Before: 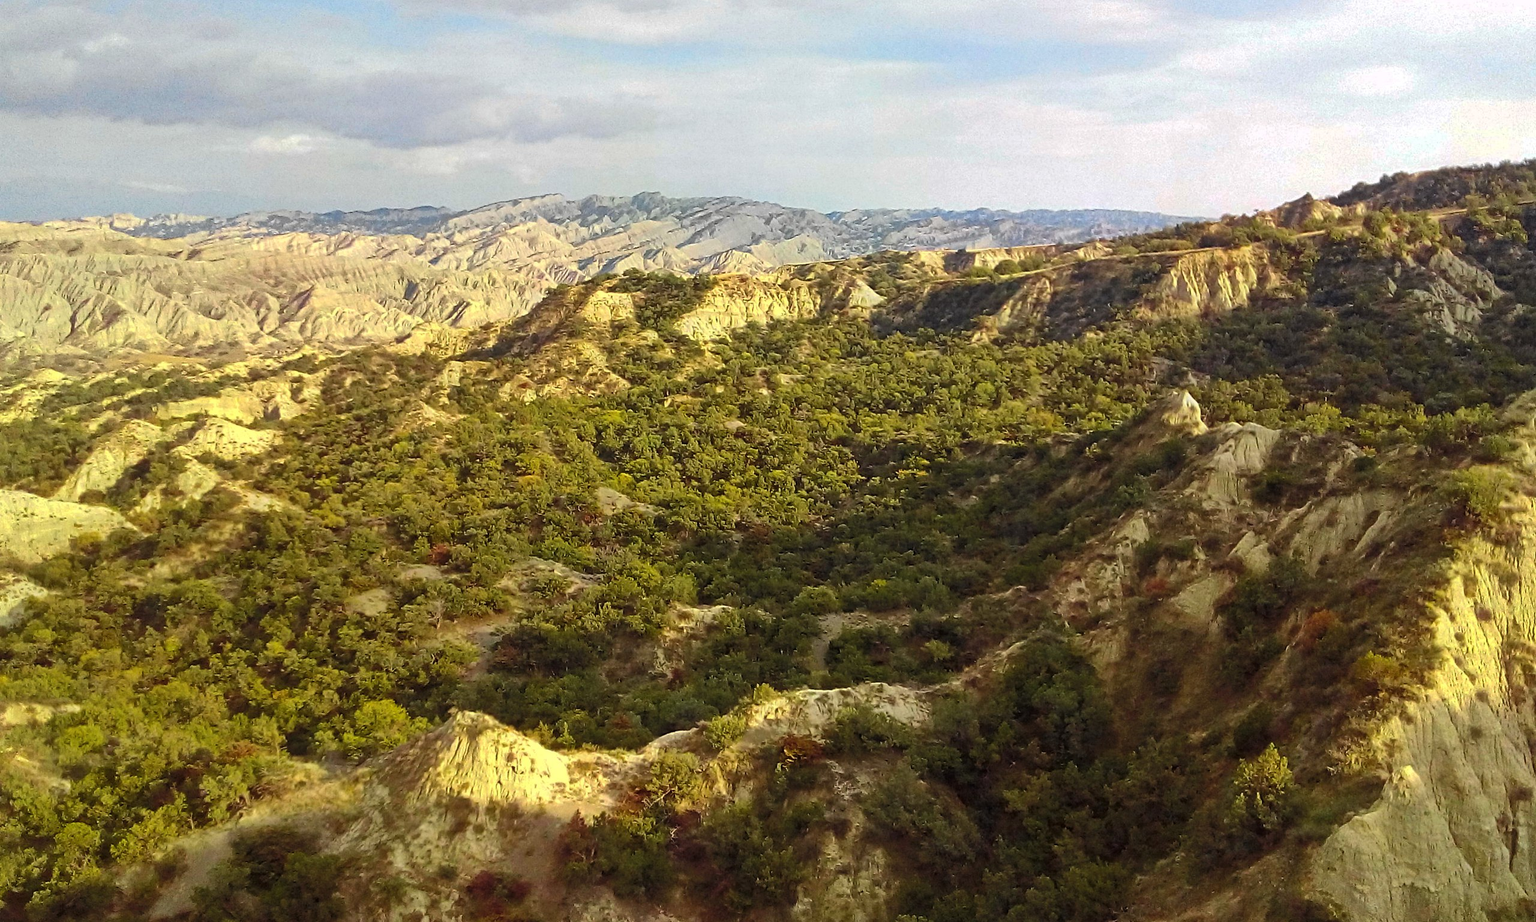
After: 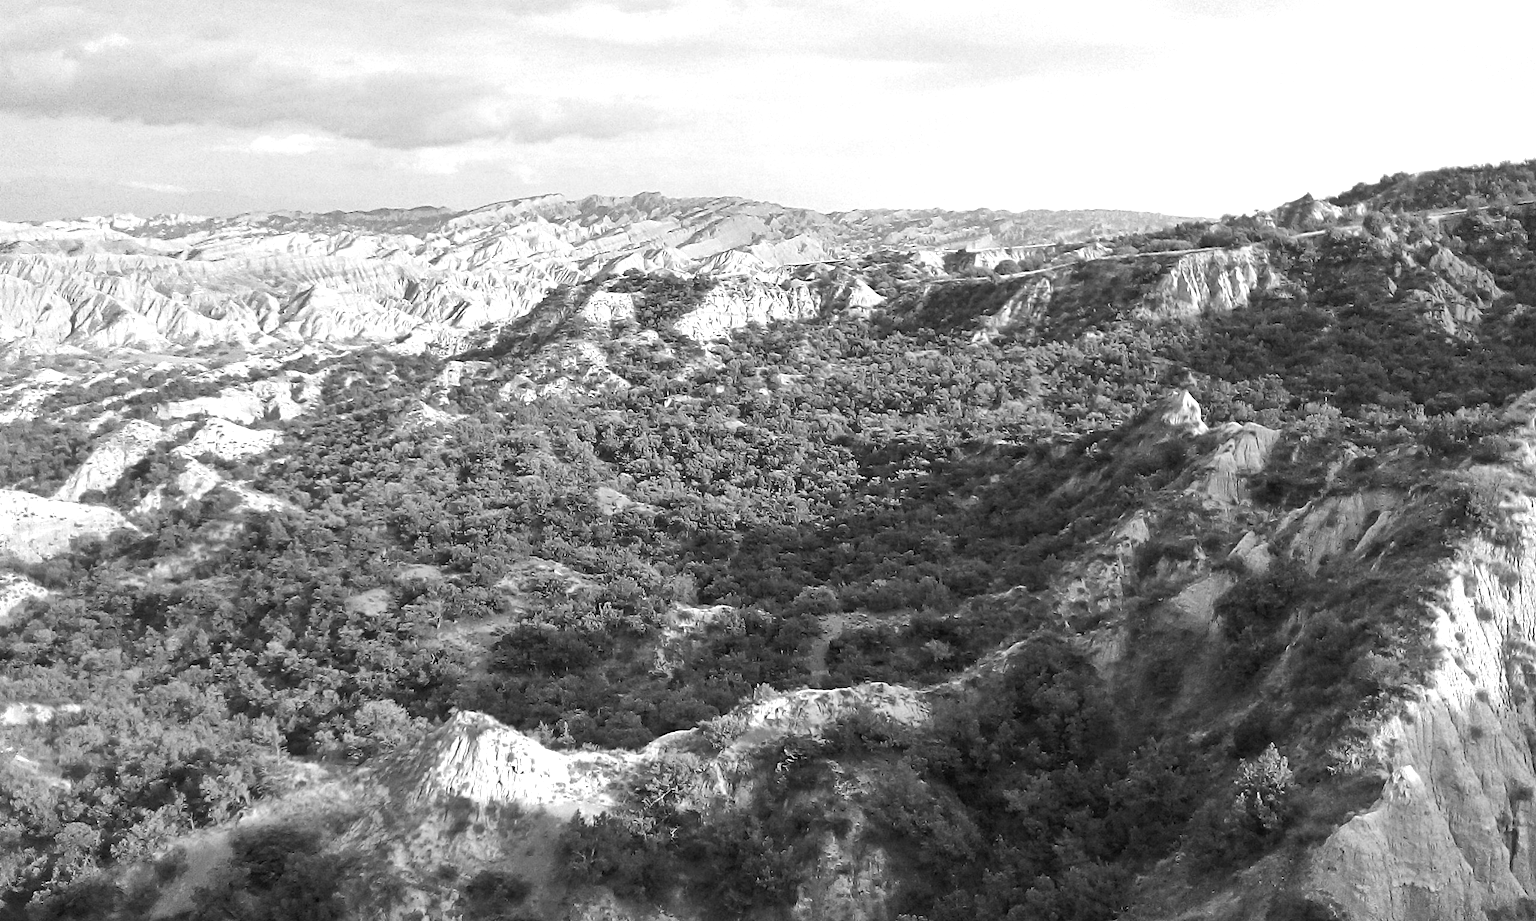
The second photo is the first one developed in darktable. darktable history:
exposure: exposure 0.6 EV, compensate highlight preservation false
monochrome: a 32, b 64, size 2.3
